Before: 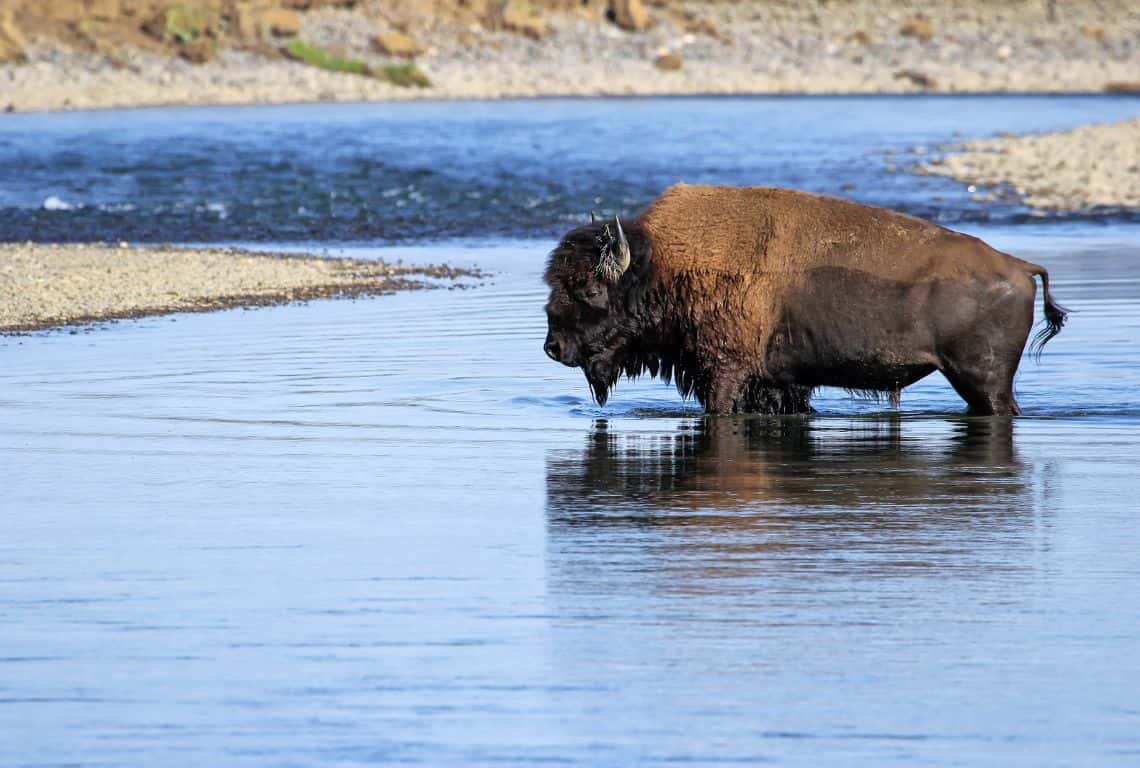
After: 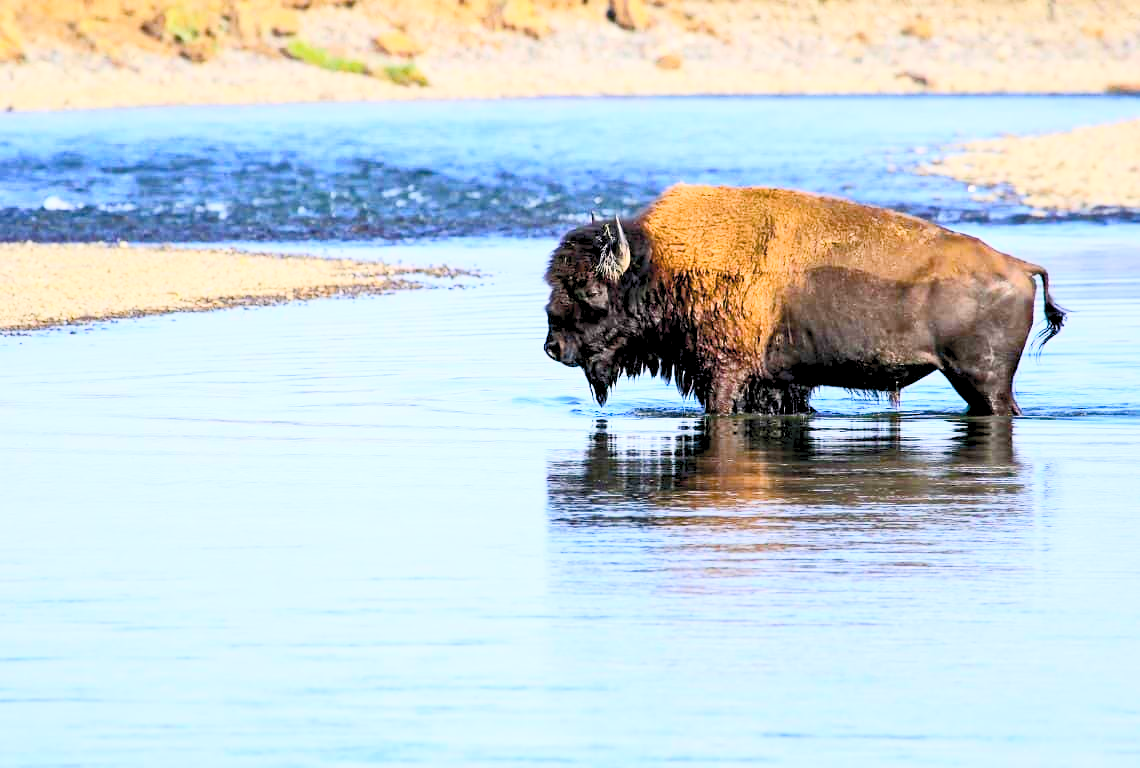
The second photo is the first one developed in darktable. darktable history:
contrast brightness saturation: contrast 0.385, brightness 0.536
color balance rgb: highlights gain › chroma 1.078%, highlights gain › hue 52.24°, global offset › luminance -0.501%, perceptual saturation grading › global saturation 45.384%, perceptual saturation grading › highlights -24.902%, perceptual saturation grading › shadows 49.353%, perceptual brilliance grading › mid-tones 10.953%, perceptual brilliance grading › shadows 15.798%
